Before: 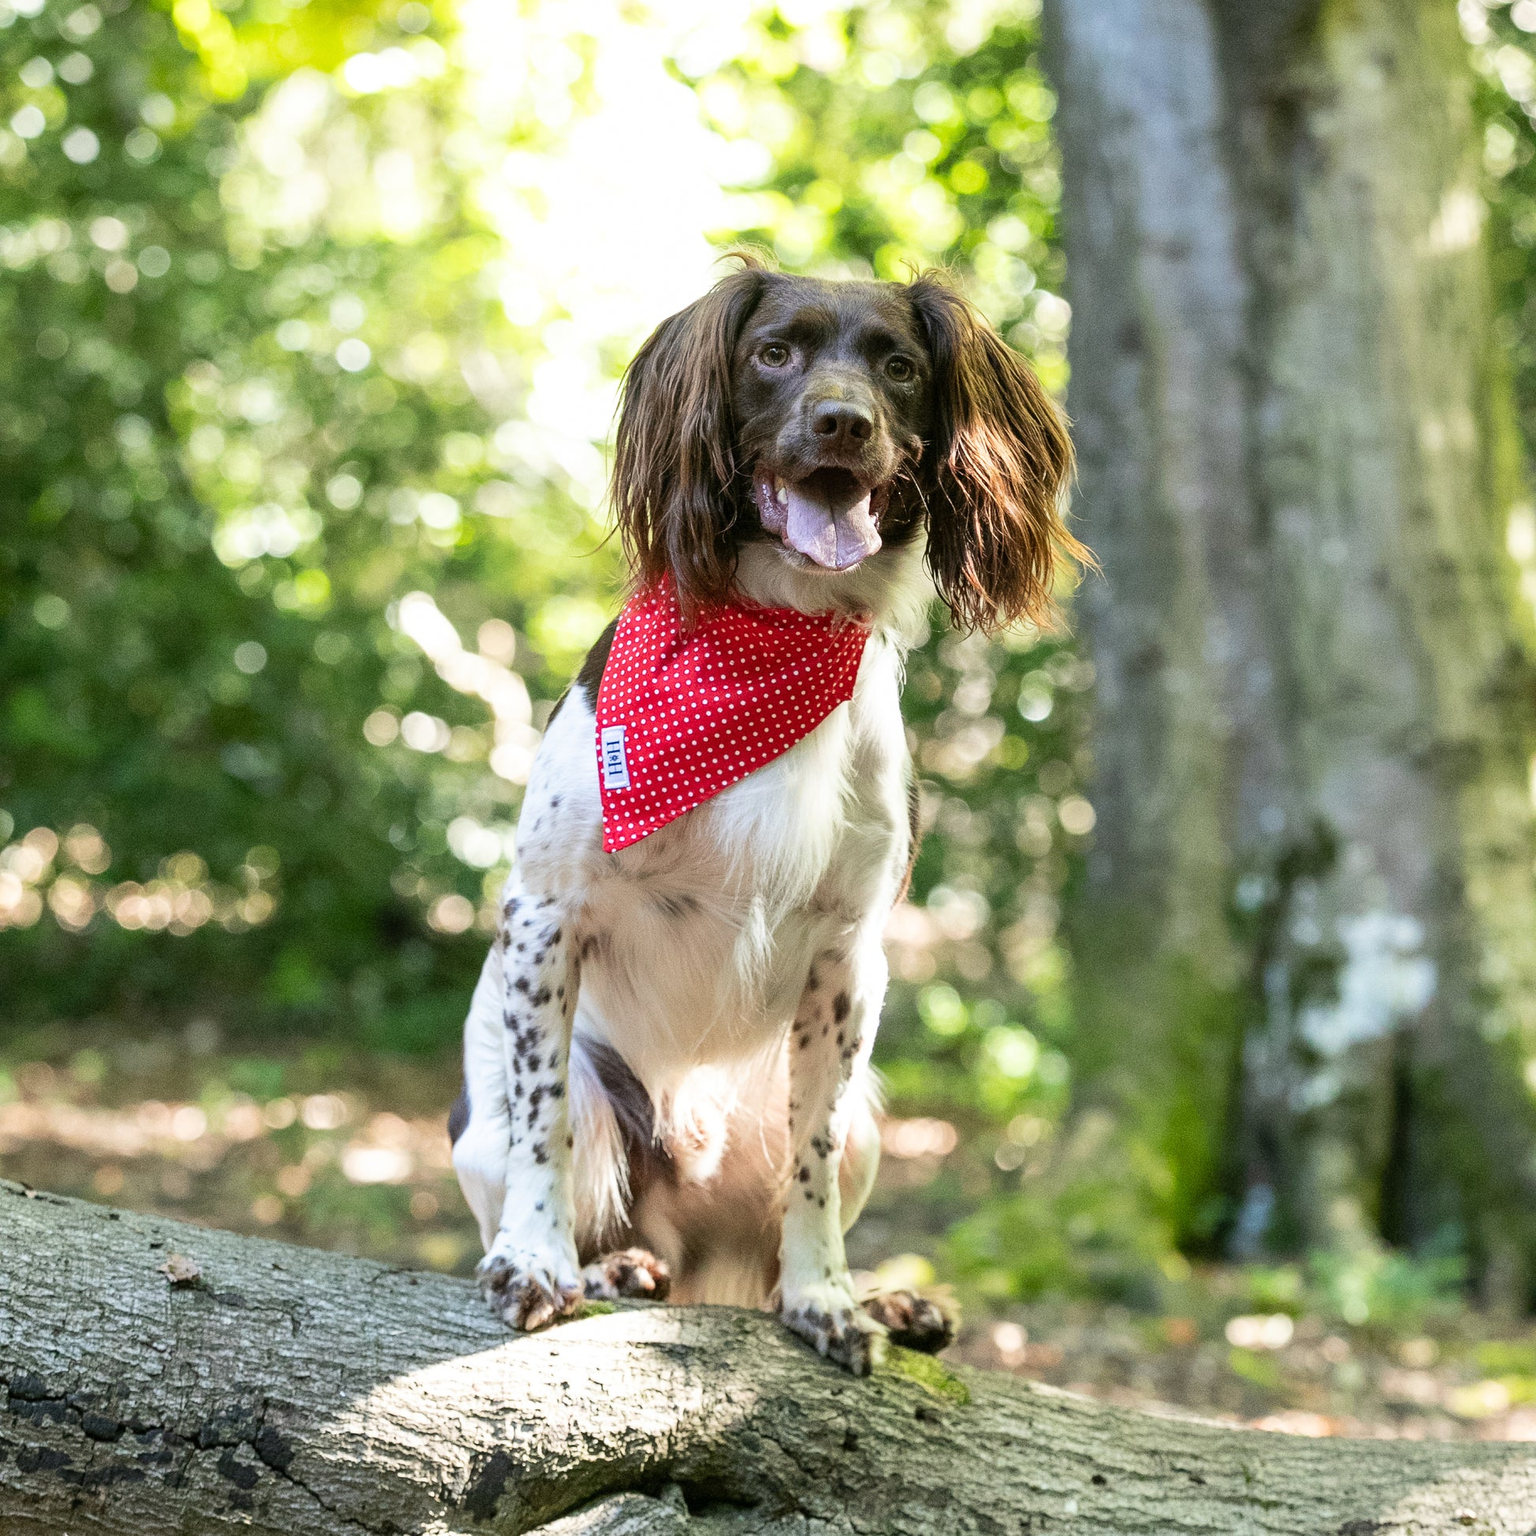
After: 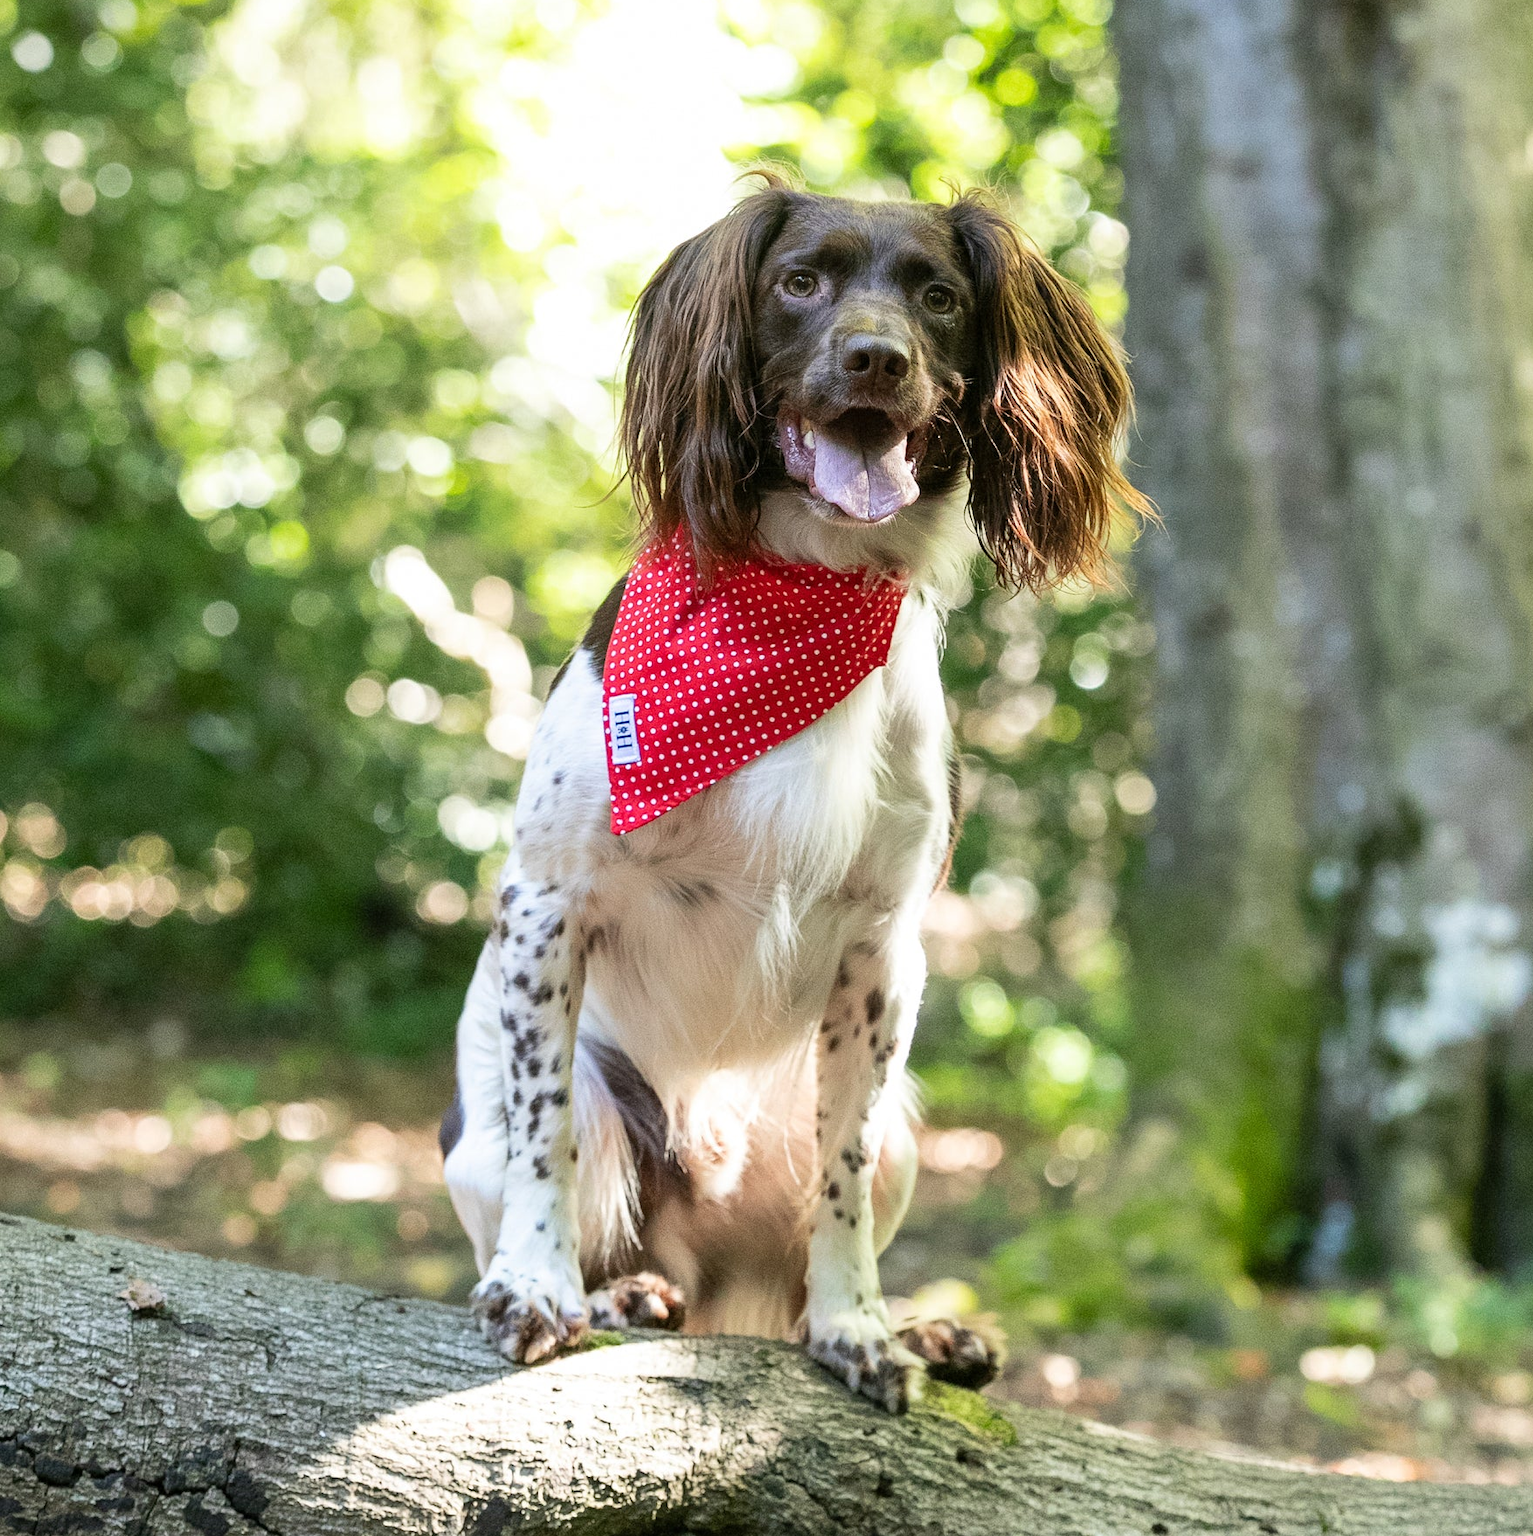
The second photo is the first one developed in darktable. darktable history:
crop: left 3.366%, top 6.456%, right 6.448%, bottom 3.203%
